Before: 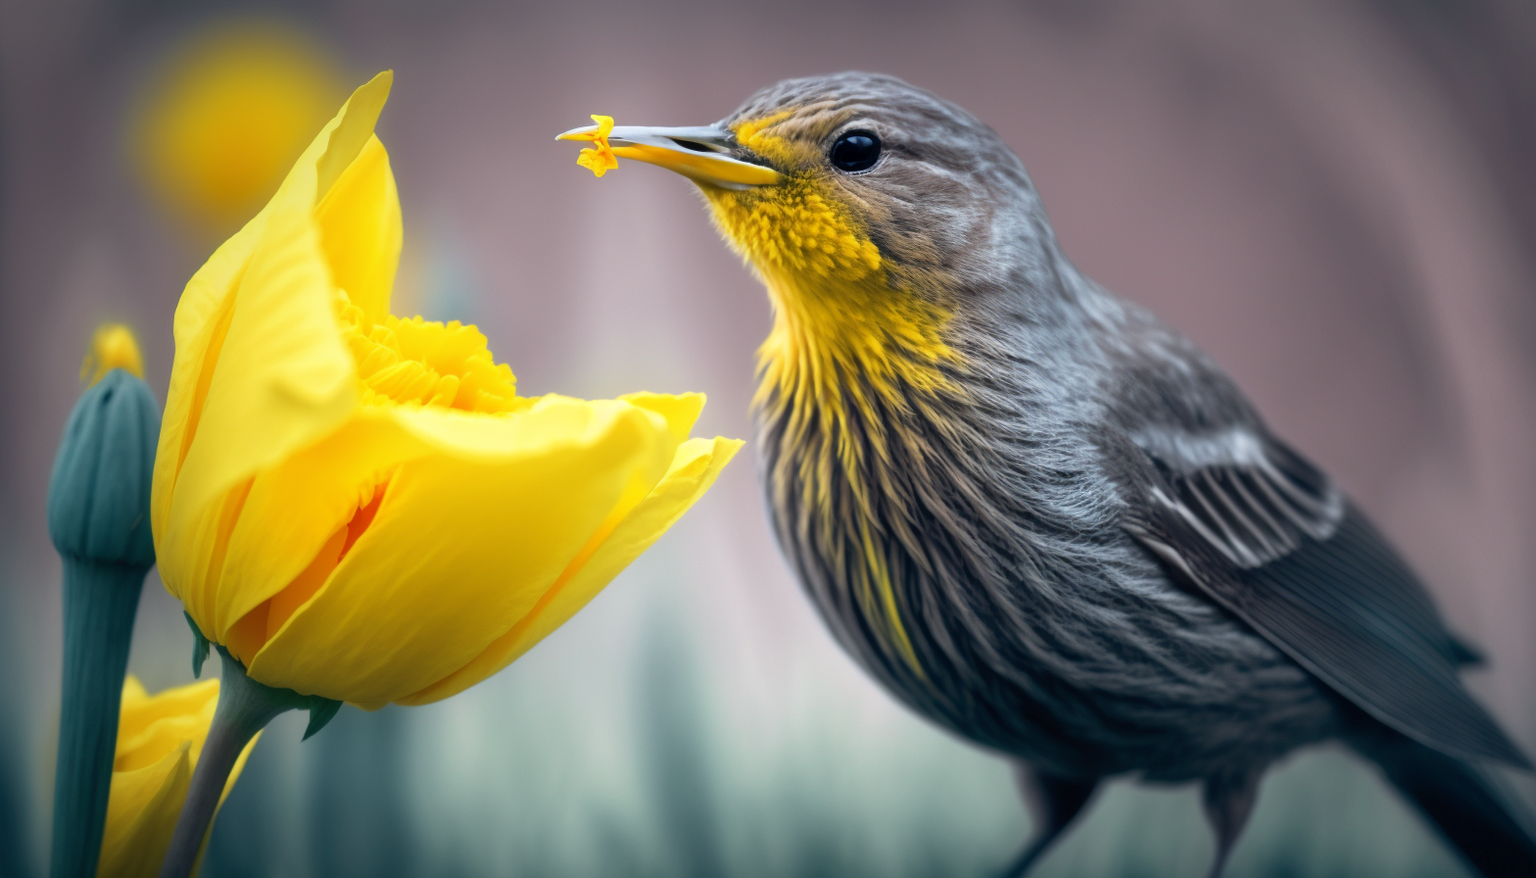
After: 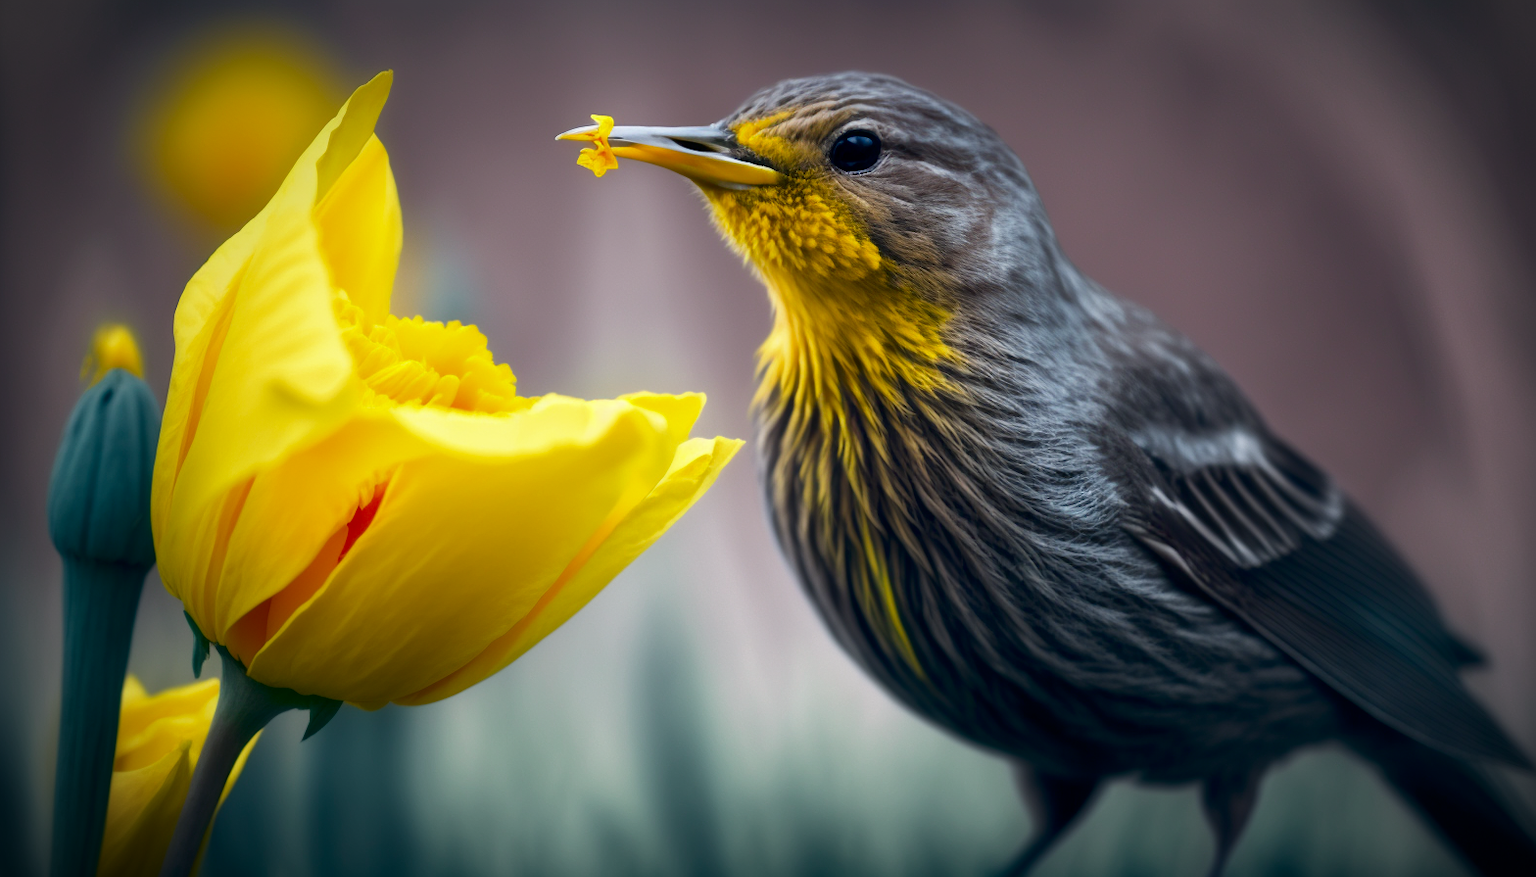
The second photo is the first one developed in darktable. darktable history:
contrast brightness saturation: brightness -0.202, saturation 0.082
vignetting: fall-off start 89.08%, fall-off radius 44.28%, width/height ratio 1.153
